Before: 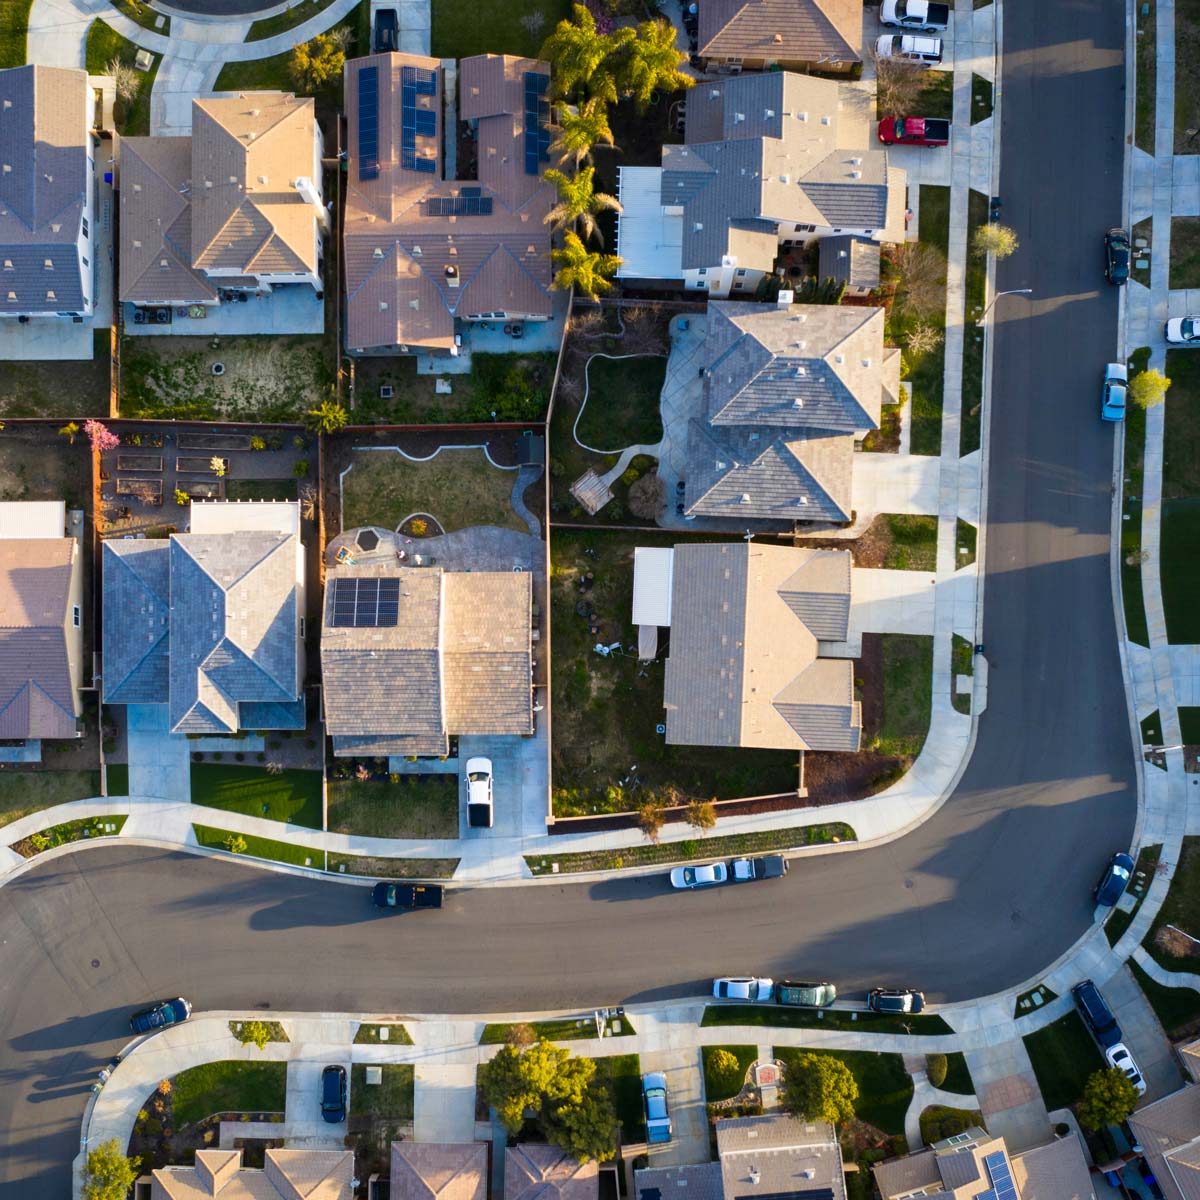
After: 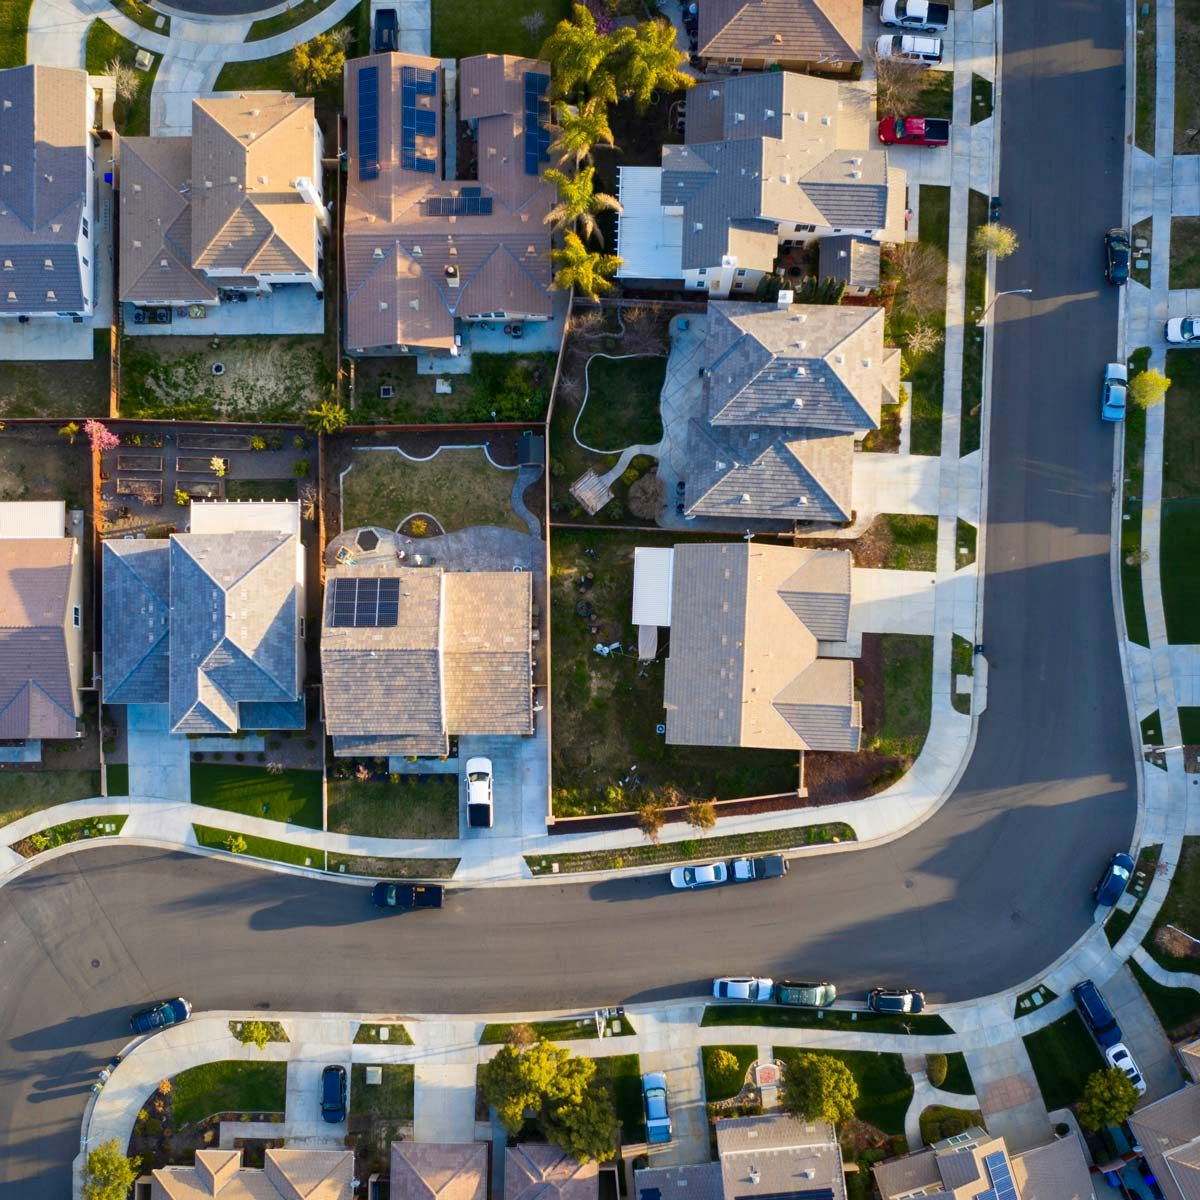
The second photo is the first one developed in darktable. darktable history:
contrast brightness saturation: contrast 0.141
shadows and highlights: on, module defaults
